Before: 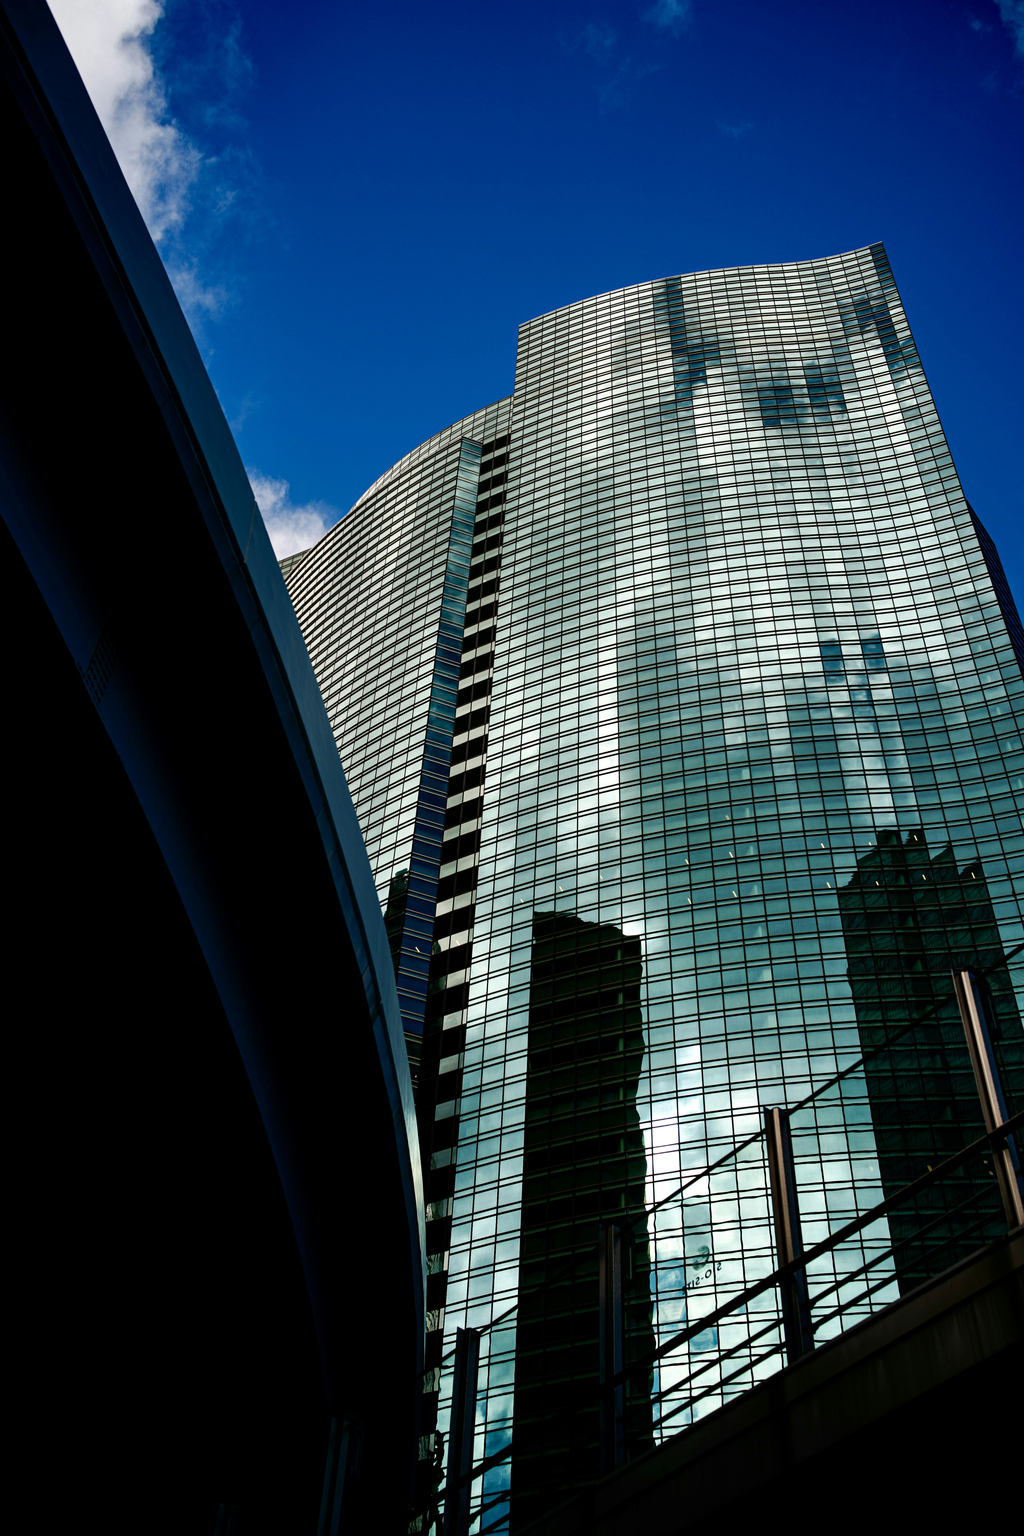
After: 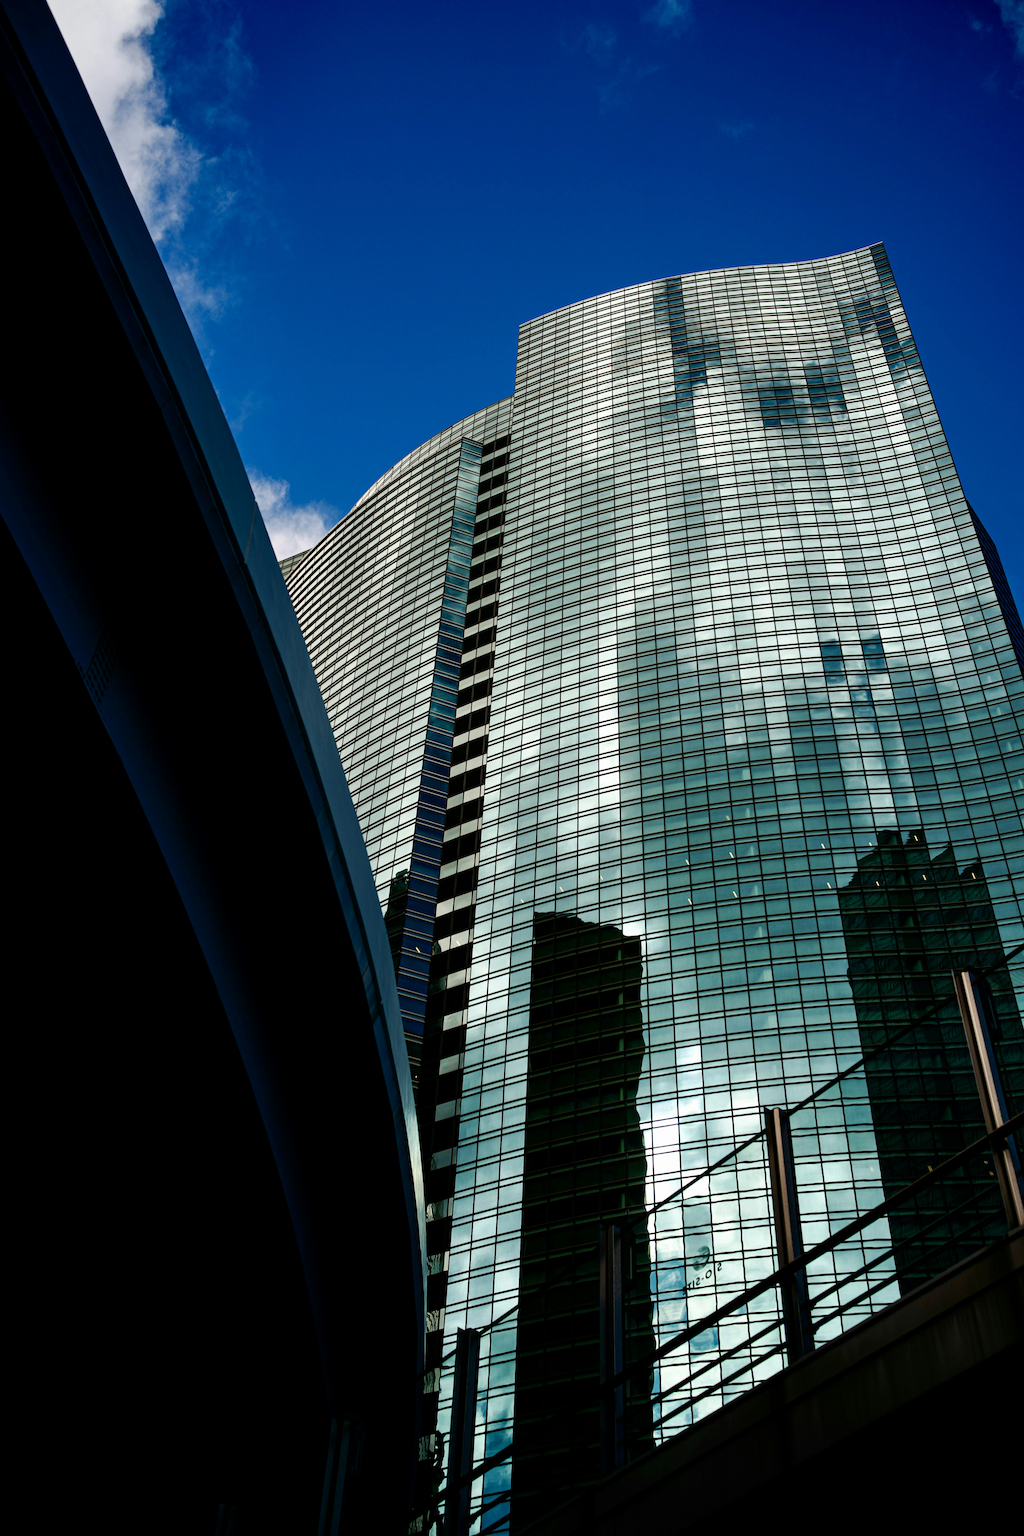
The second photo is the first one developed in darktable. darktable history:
exposure: exposure -0.022 EV, compensate highlight preservation false
